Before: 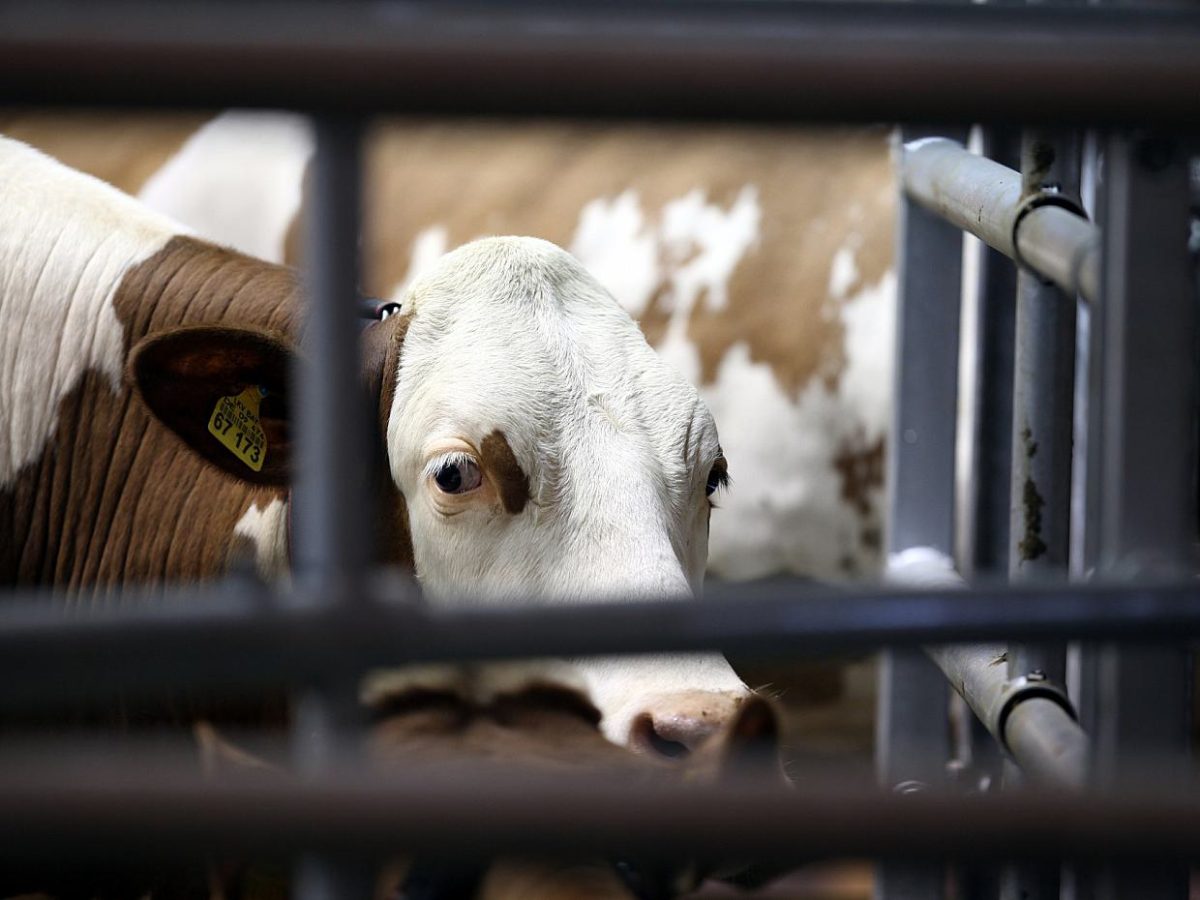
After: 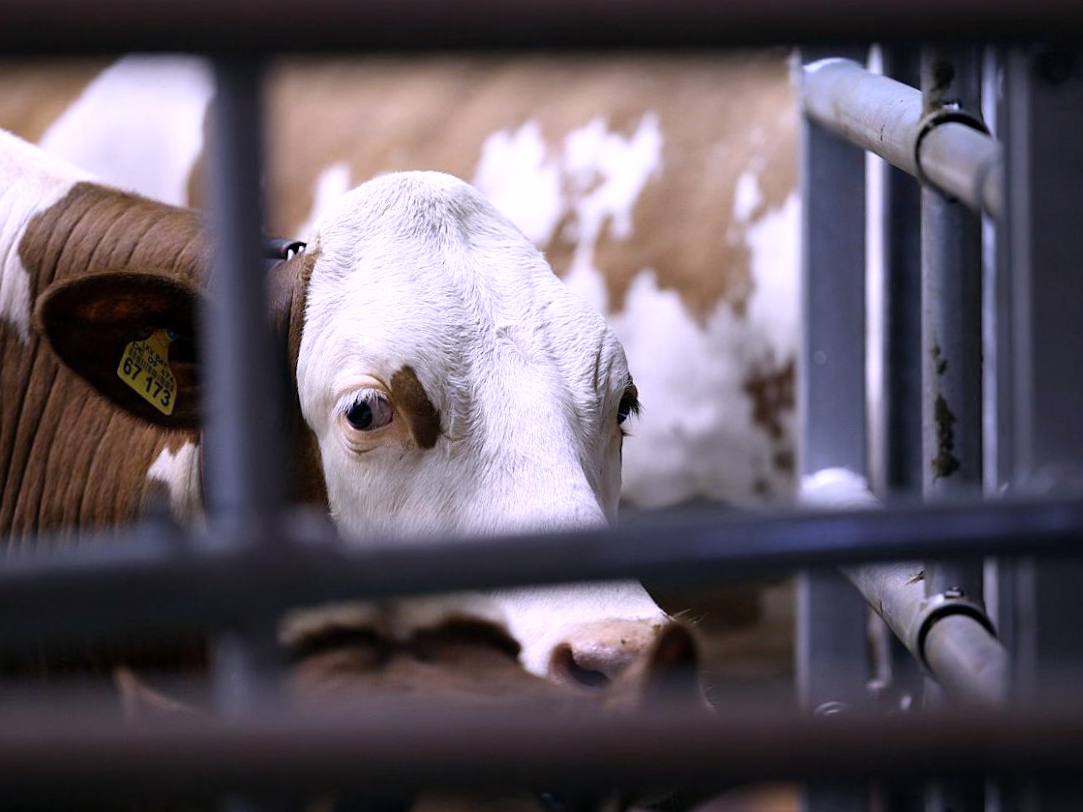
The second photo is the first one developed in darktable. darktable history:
white balance: red 1.042, blue 1.17
crop and rotate: angle 1.96°, left 5.673%, top 5.673%
